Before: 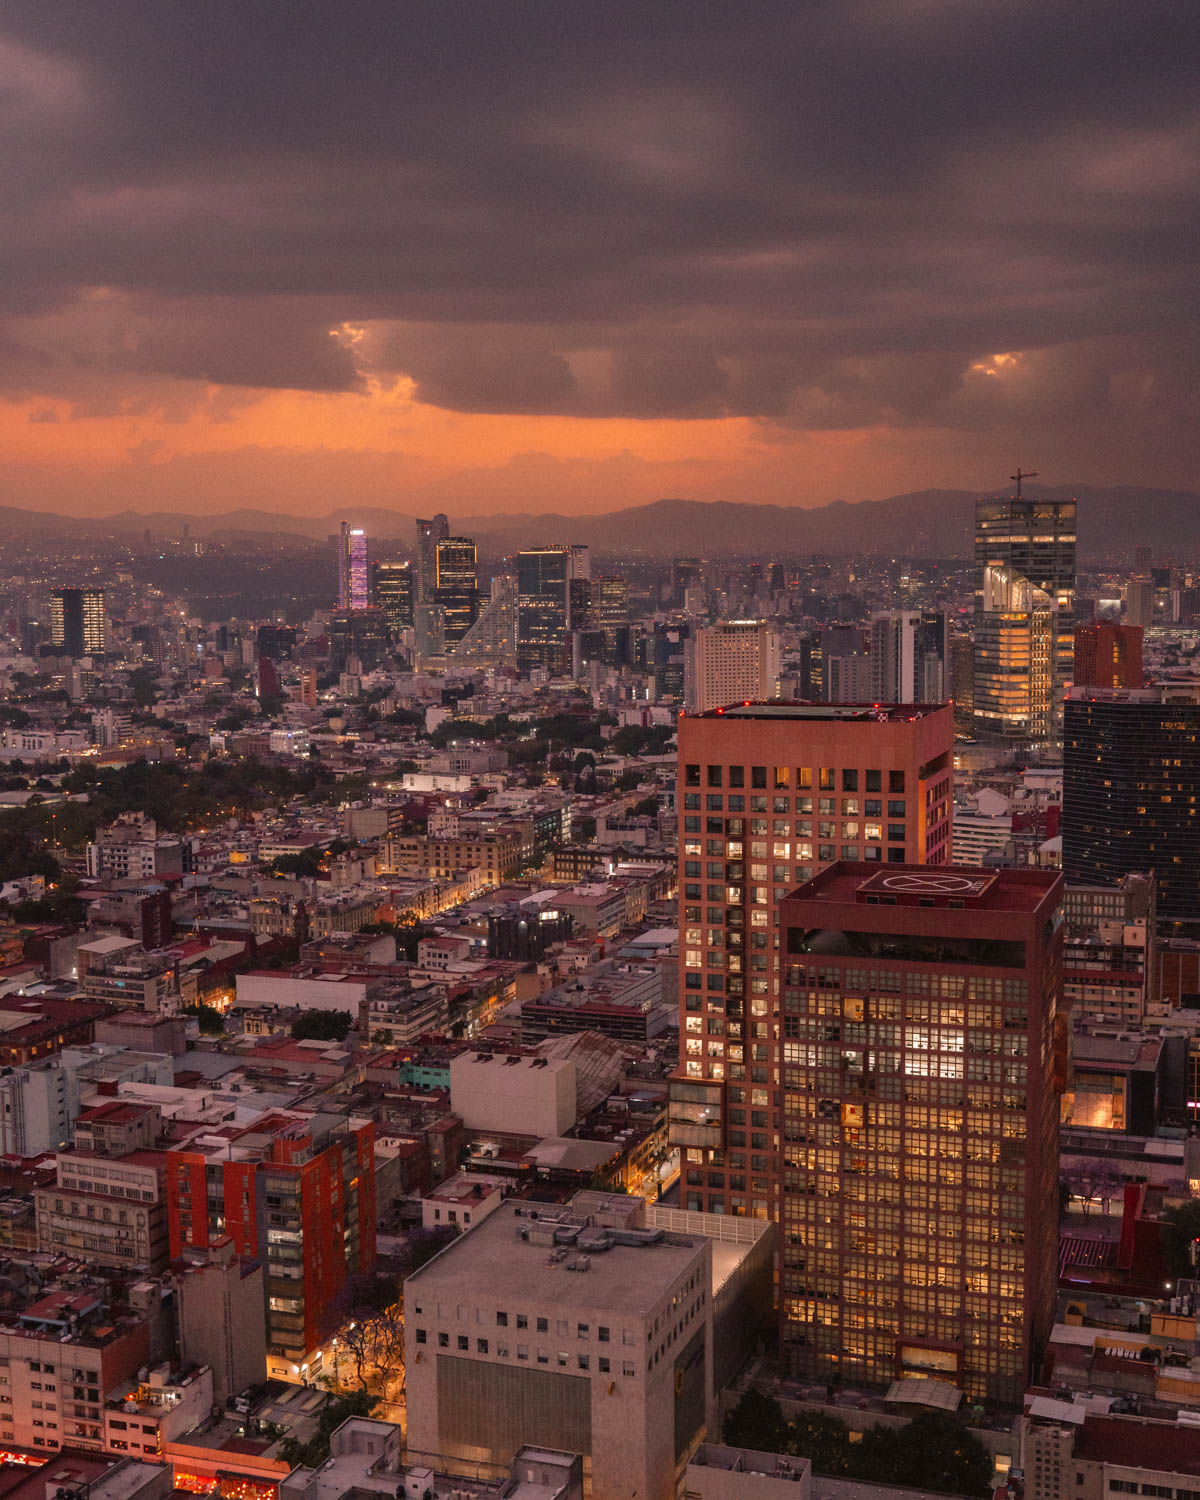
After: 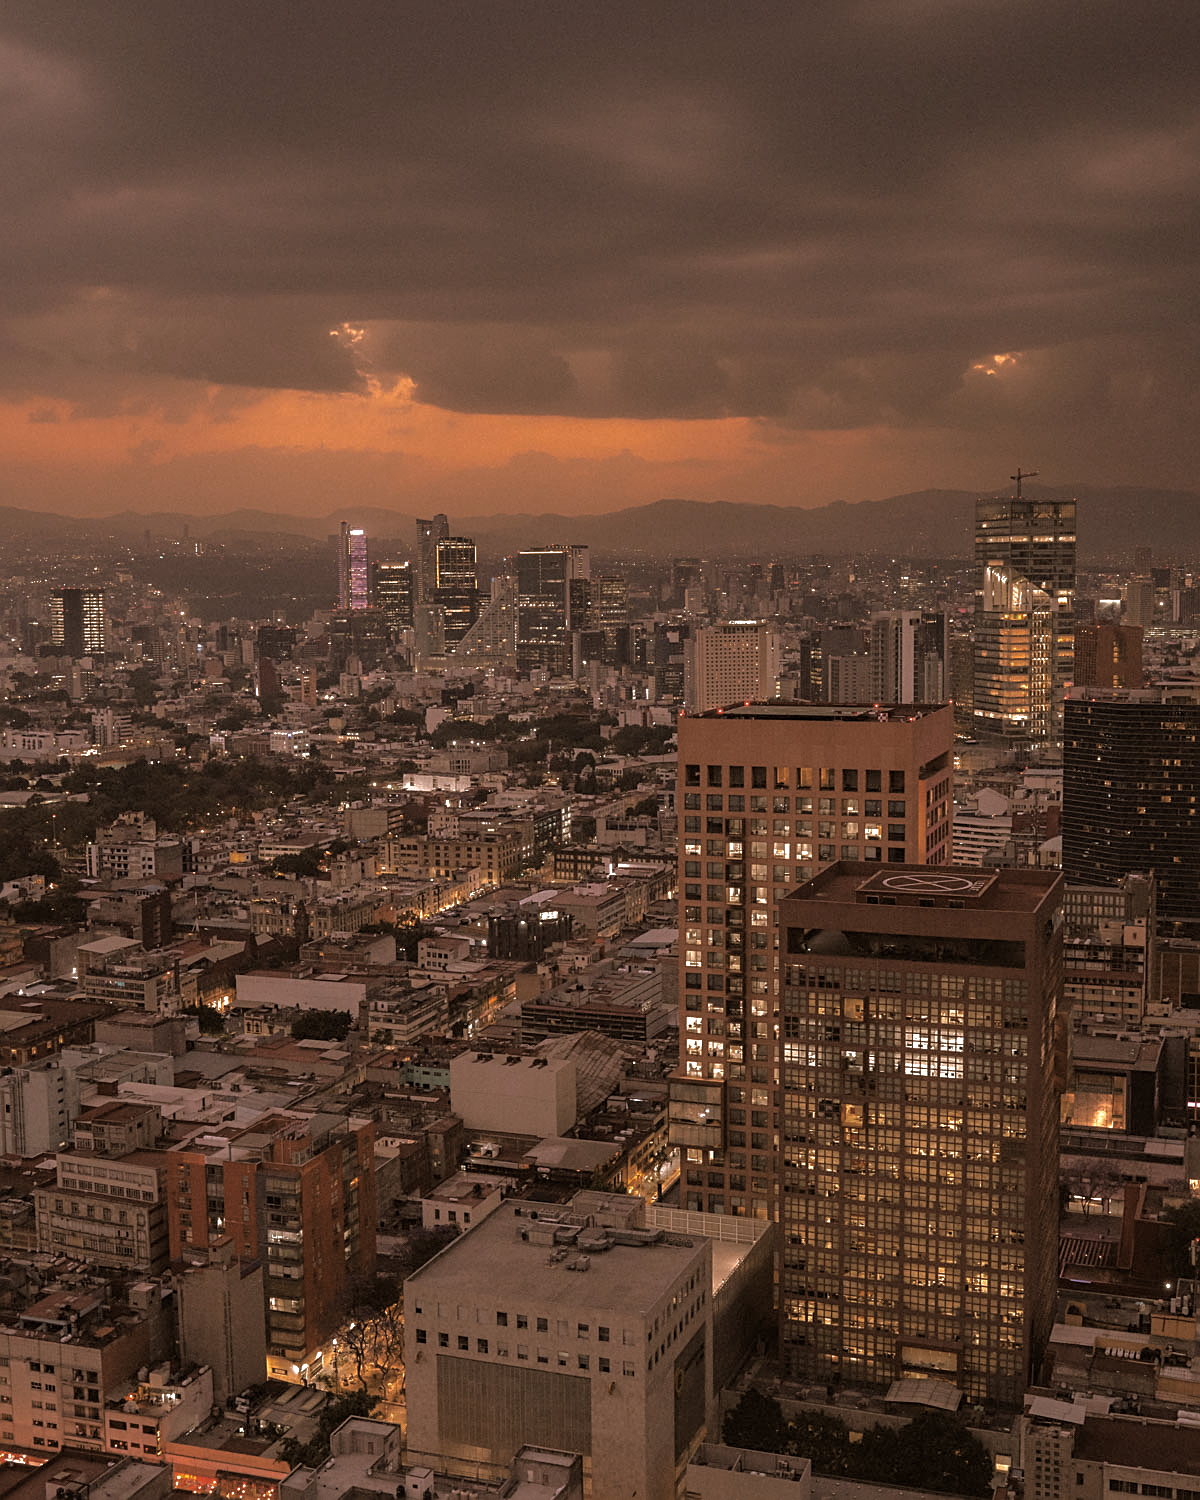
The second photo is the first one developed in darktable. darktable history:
base curve: curves: ch0 [(0, 0) (0.826, 0.587) (1, 1)]
sharpen: on, module defaults
exposure: black level correction 0.001, exposure 0.5 EV, compensate exposure bias true, compensate highlight preservation false
split-toning: shadows › hue 32.4°, shadows › saturation 0.51, highlights › hue 180°, highlights › saturation 0, balance -60.17, compress 55.19%
